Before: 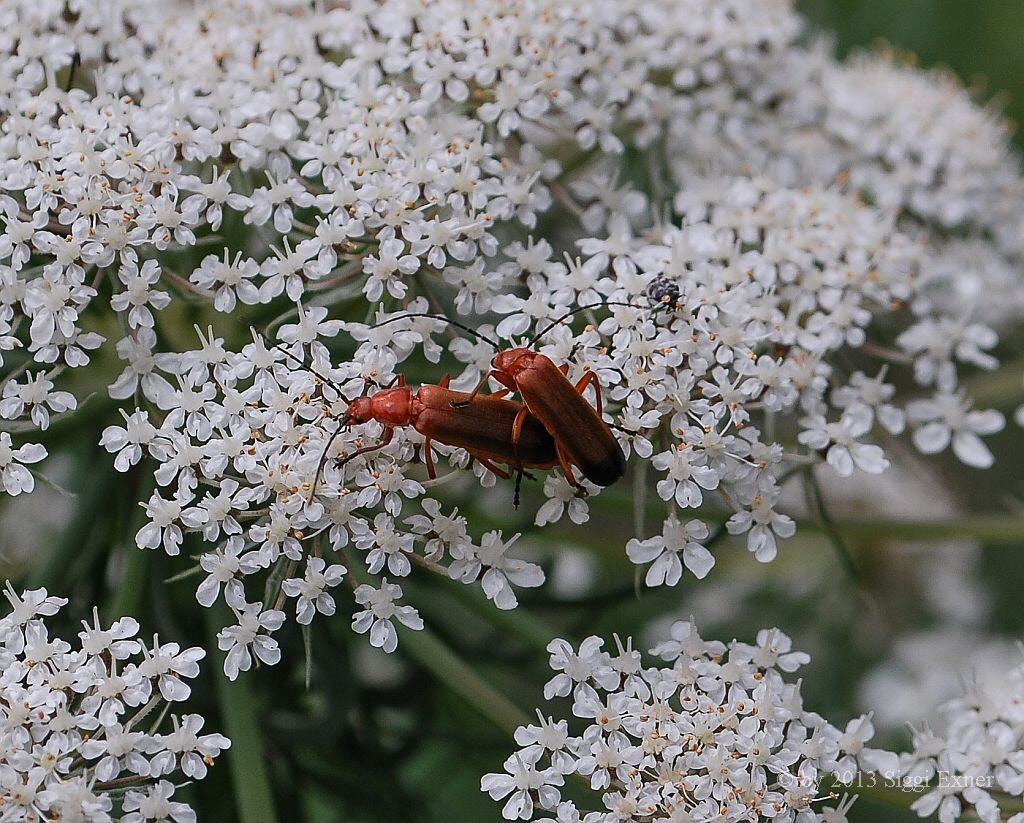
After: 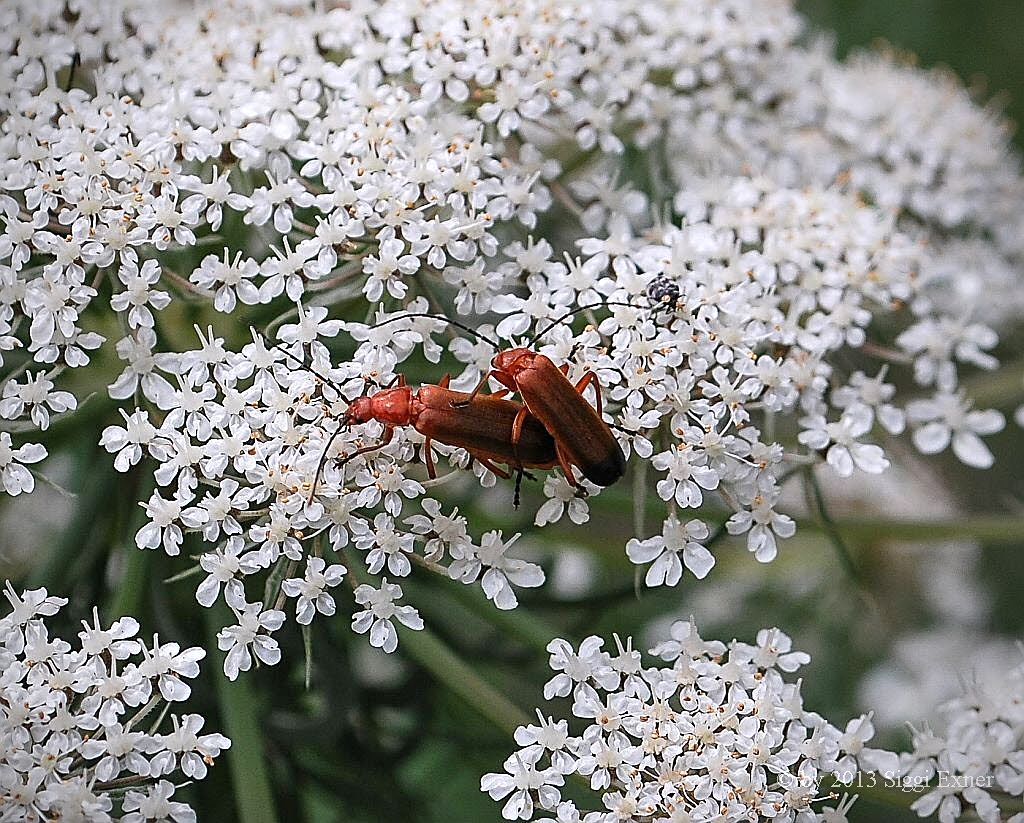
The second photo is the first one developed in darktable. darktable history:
vignetting: brightness -0.577, saturation -0.258, unbound false
sharpen: amount 0.467
exposure: exposure 0.564 EV, compensate highlight preservation false
